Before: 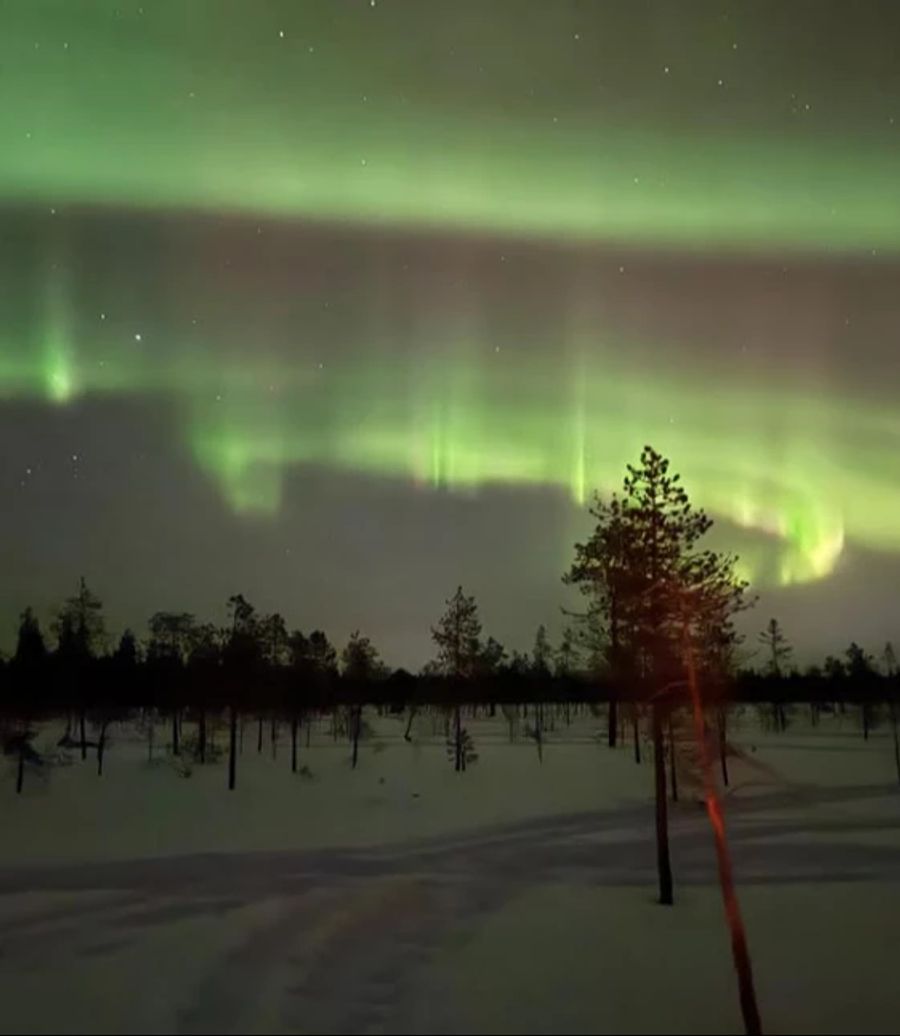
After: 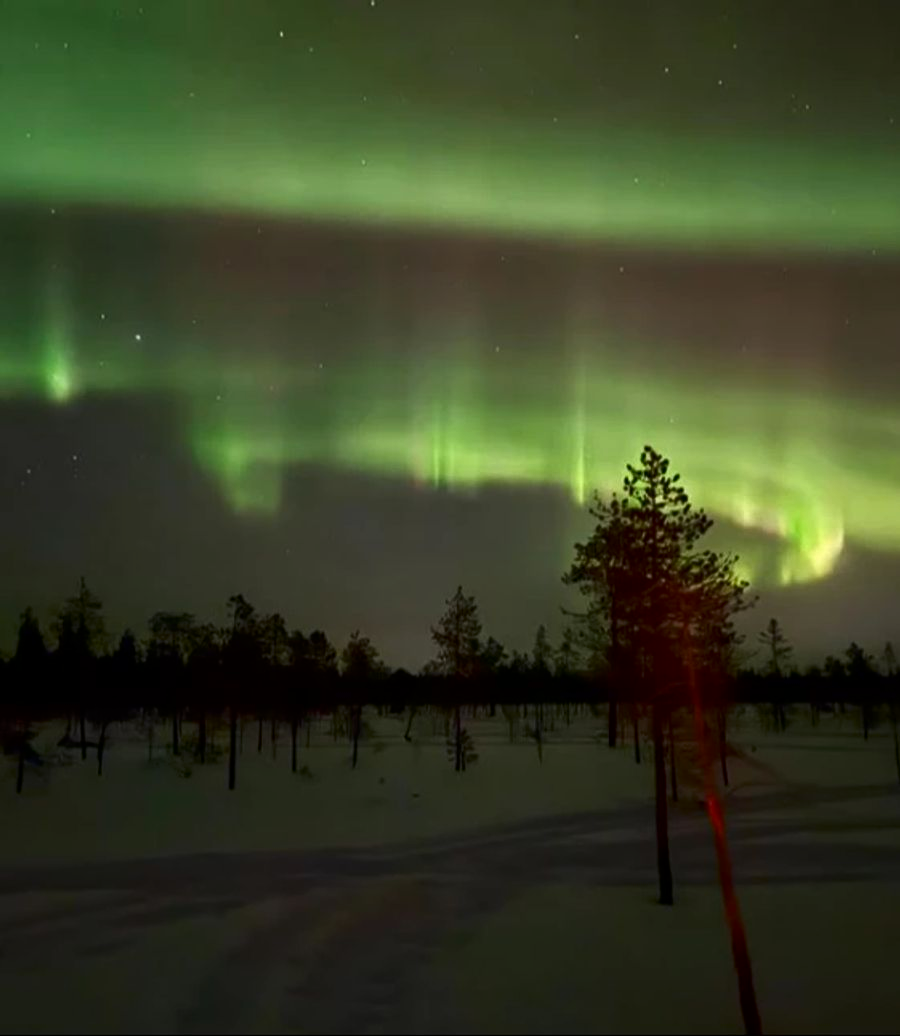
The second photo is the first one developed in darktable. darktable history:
contrast brightness saturation: brightness -0.196, saturation 0.082
